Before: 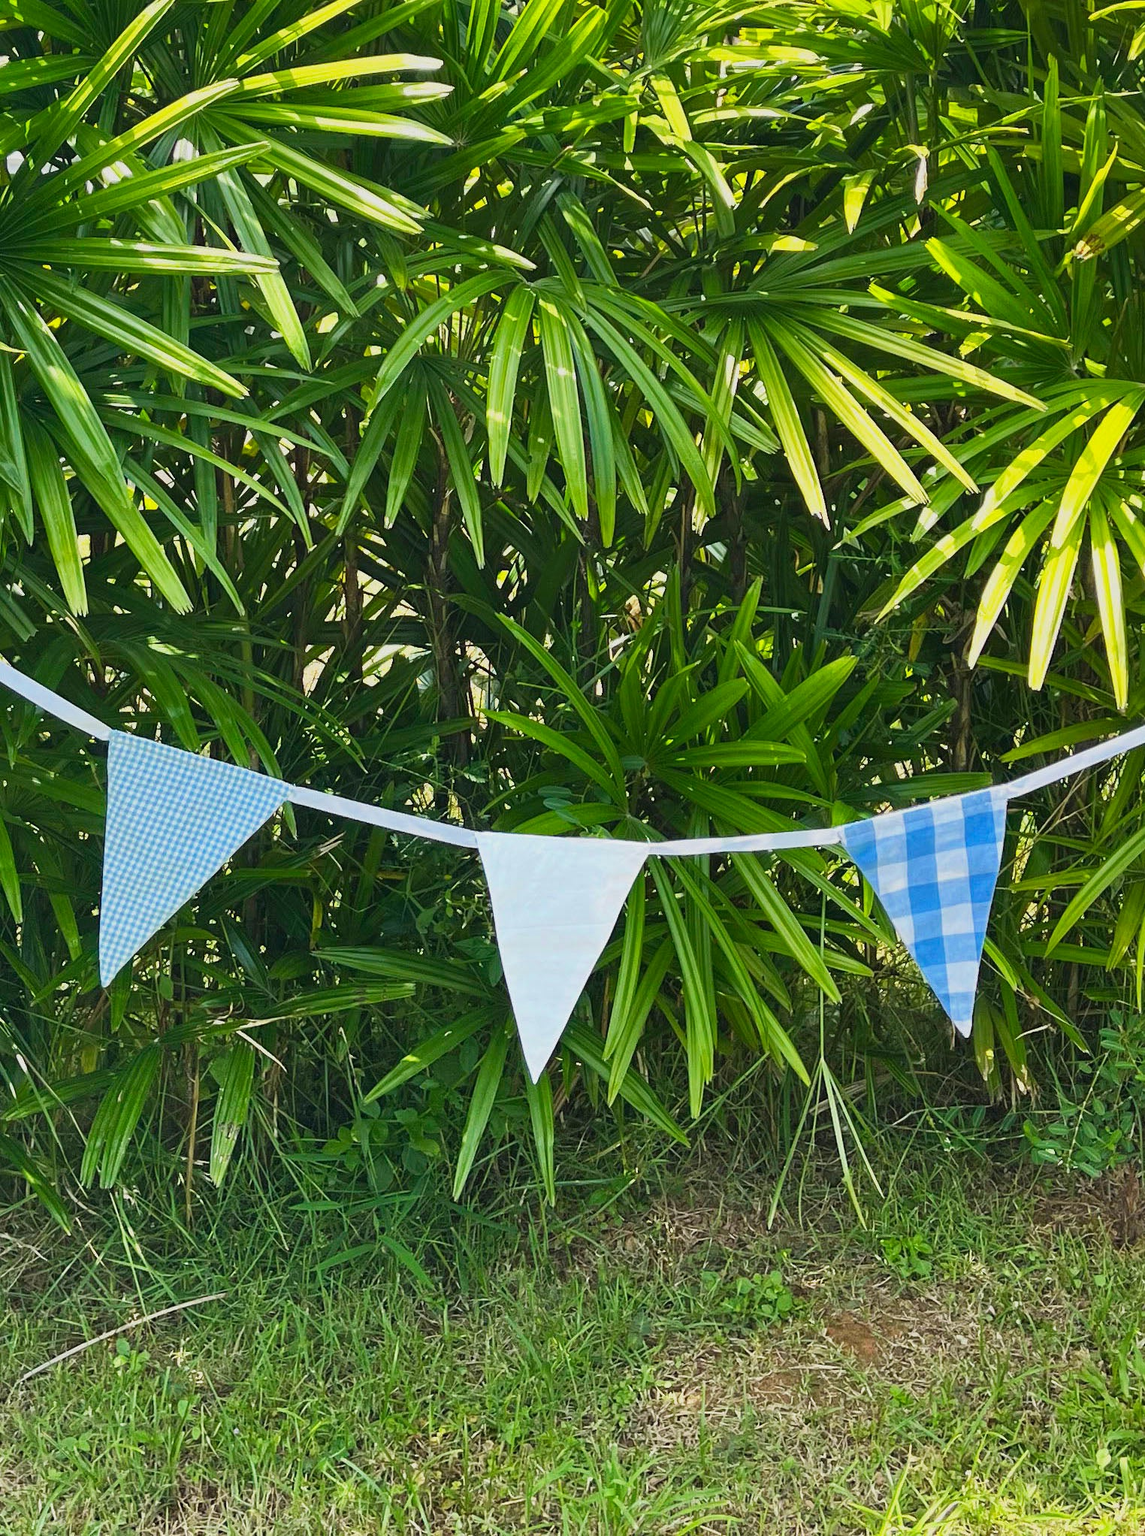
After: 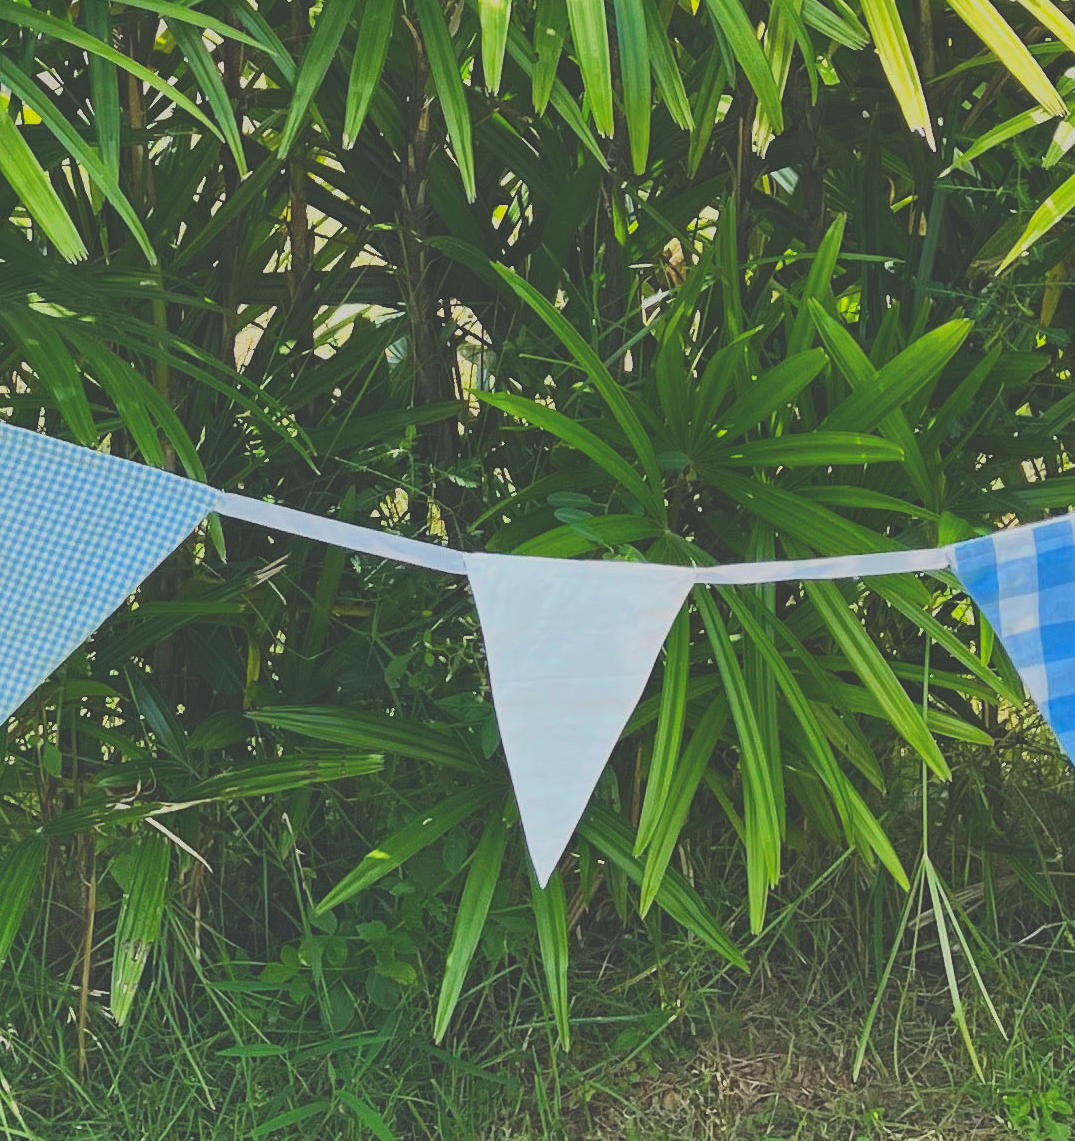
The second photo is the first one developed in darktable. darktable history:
exposure: black level correction -0.034, exposure -0.495 EV, compensate exposure bias true, compensate highlight preservation false
contrast brightness saturation: contrast 0.072, brightness 0.074, saturation 0.183
crop: left 11.101%, top 27.152%, right 18.293%, bottom 16.98%
